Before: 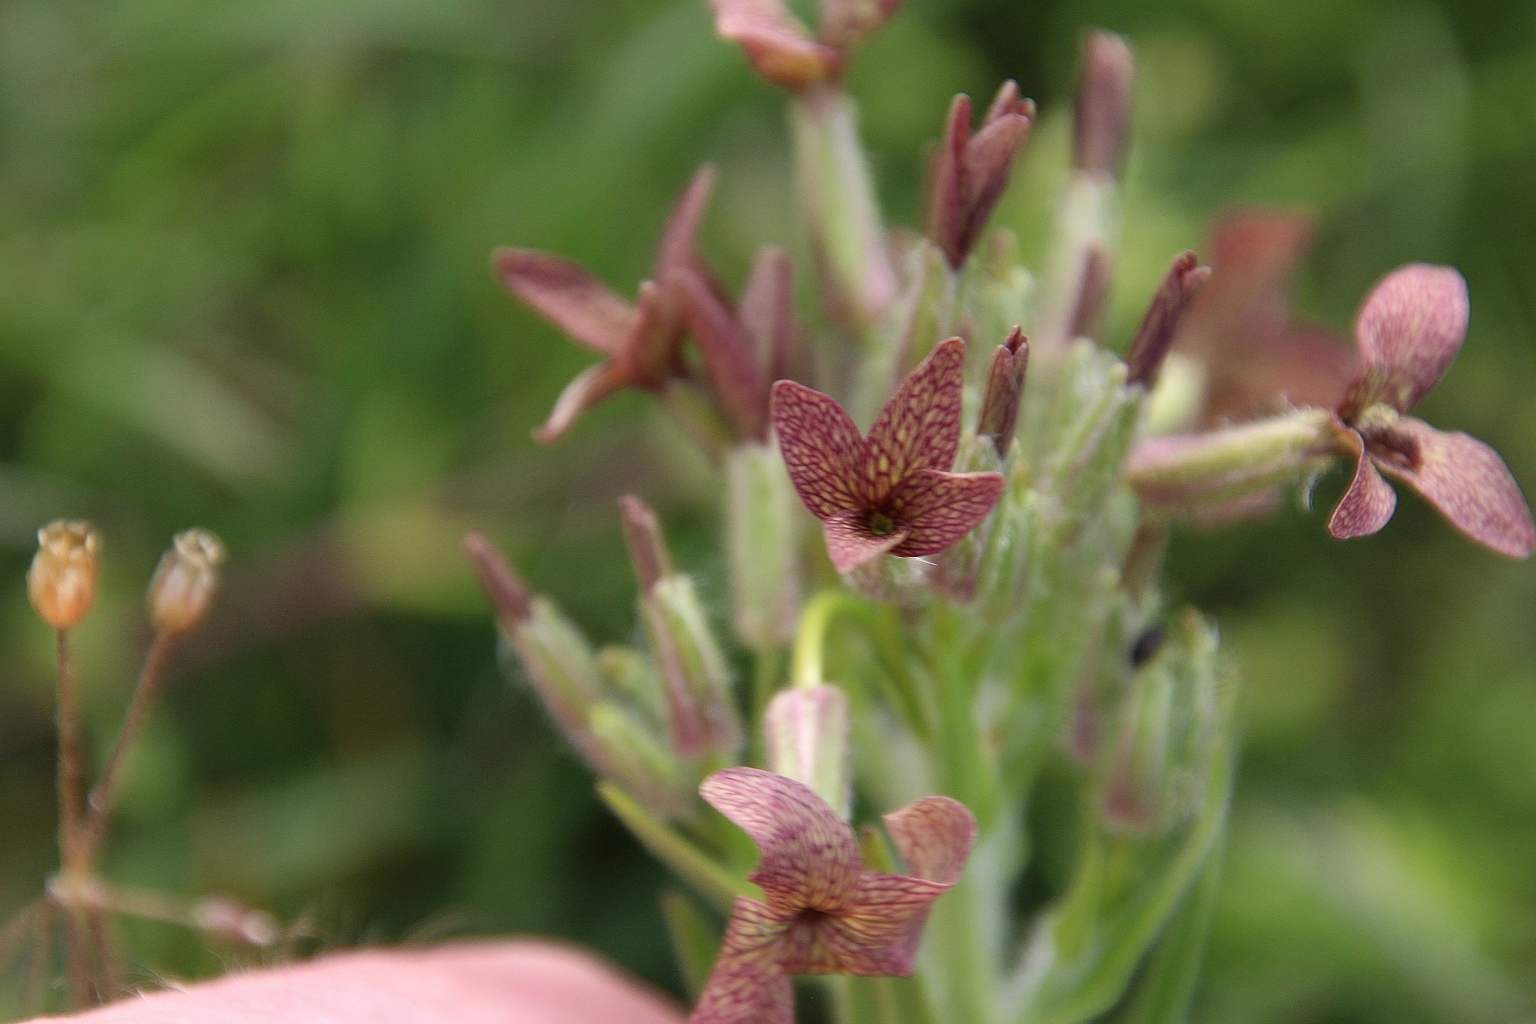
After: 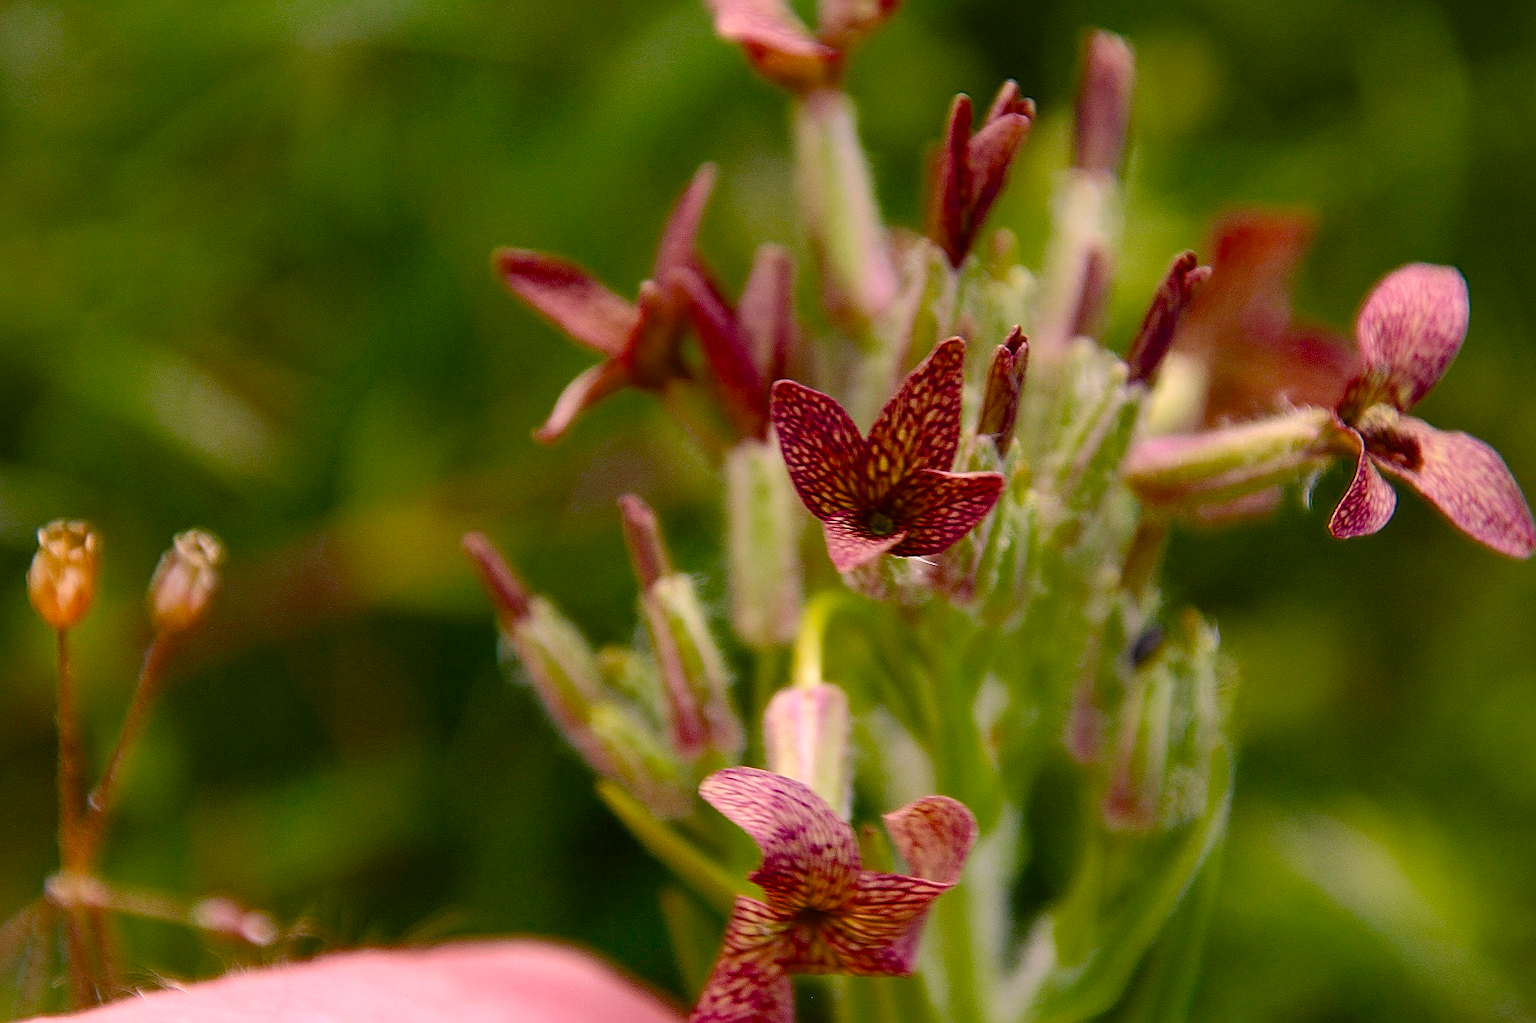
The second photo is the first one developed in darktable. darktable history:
color correction: highlights a* 12.96, highlights b* 5.49
sharpen: amount 0.578
color balance rgb: linear chroma grading › global chroma 14.835%, perceptual saturation grading › global saturation 20%, perceptual saturation grading › highlights -14.249%, perceptual saturation grading › shadows 49.476%, saturation formula JzAzBz (2021)
